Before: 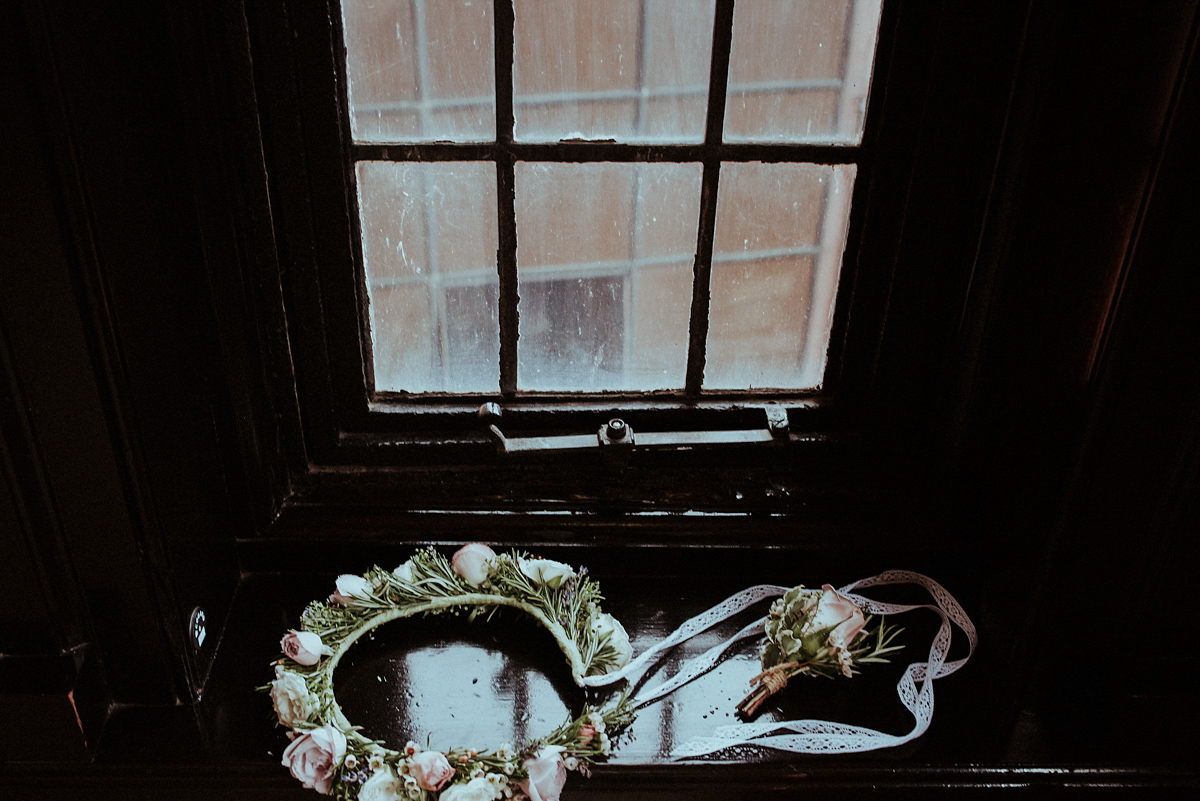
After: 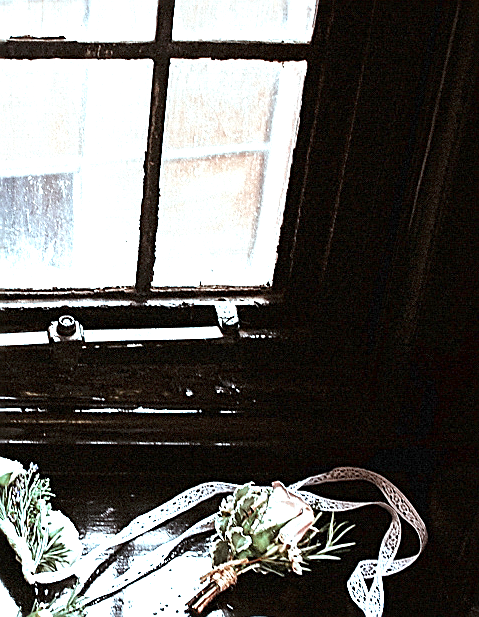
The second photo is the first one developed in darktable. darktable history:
color correction: highlights a* -10.05, highlights b* -9.93
crop: left 45.851%, top 12.899%, right 14.205%, bottom 10.018%
tone equalizer: on, module defaults
sharpen: amount 0.998
exposure: exposure 2.018 EV, compensate highlight preservation false
color zones: curves: ch0 [(0, 0.5) (0.125, 0.4) (0.25, 0.5) (0.375, 0.4) (0.5, 0.4) (0.625, 0.6) (0.75, 0.6) (0.875, 0.5)]; ch1 [(0, 0.4) (0.125, 0.5) (0.25, 0.4) (0.375, 0.4) (0.5, 0.4) (0.625, 0.4) (0.75, 0.5) (0.875, 0.4)]; ch2 [(0, 0.6) (0.125, 0.5) (0.25, 0.5) (0.375, 0.6) (0.5, 0.6) (0.625, 0.5) (0.75, 0.5) (0.875, 0.5)]
